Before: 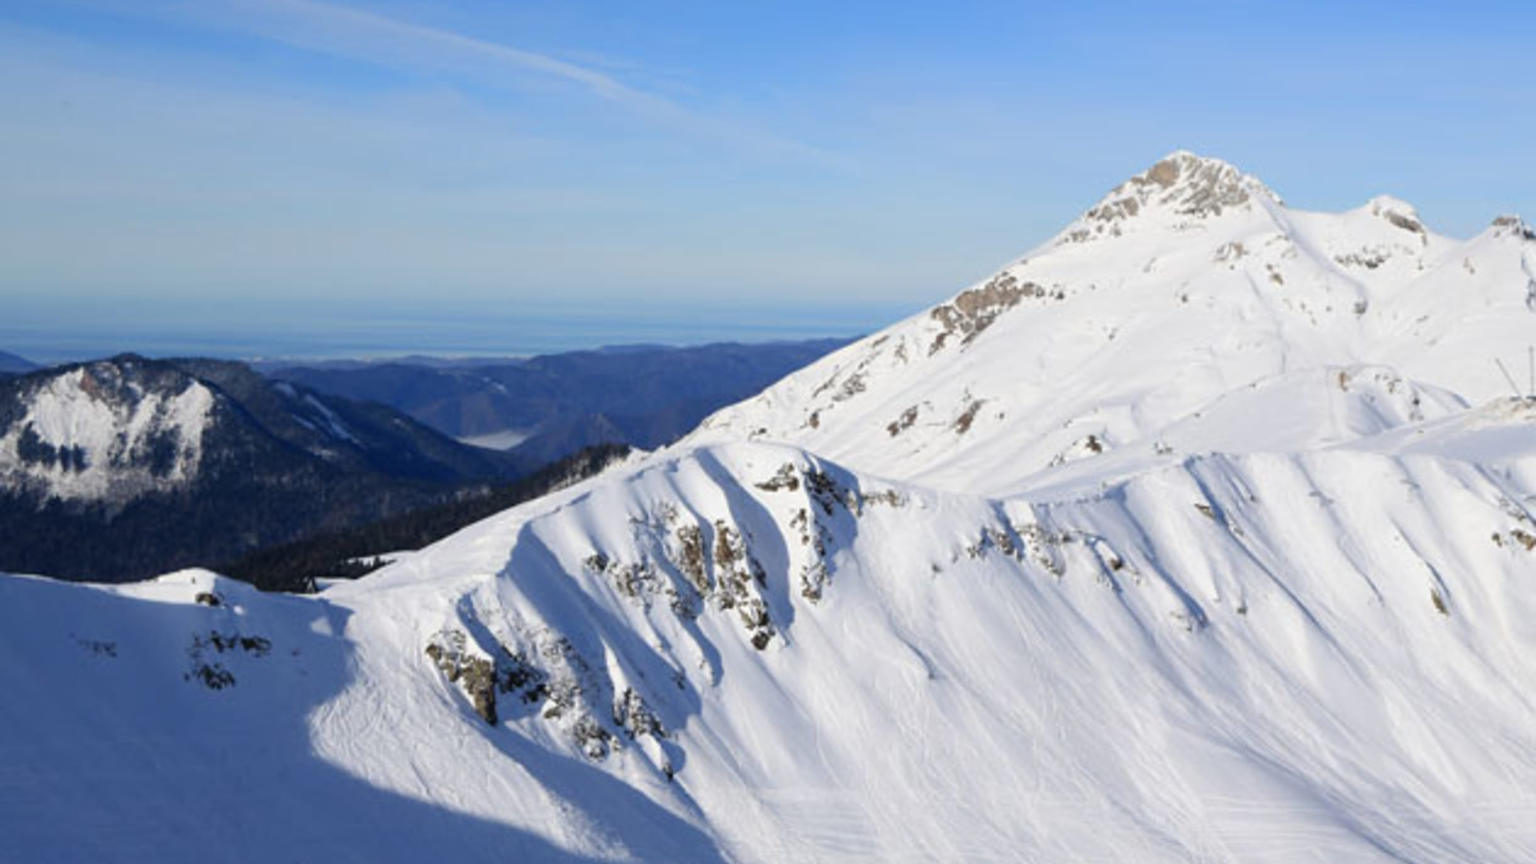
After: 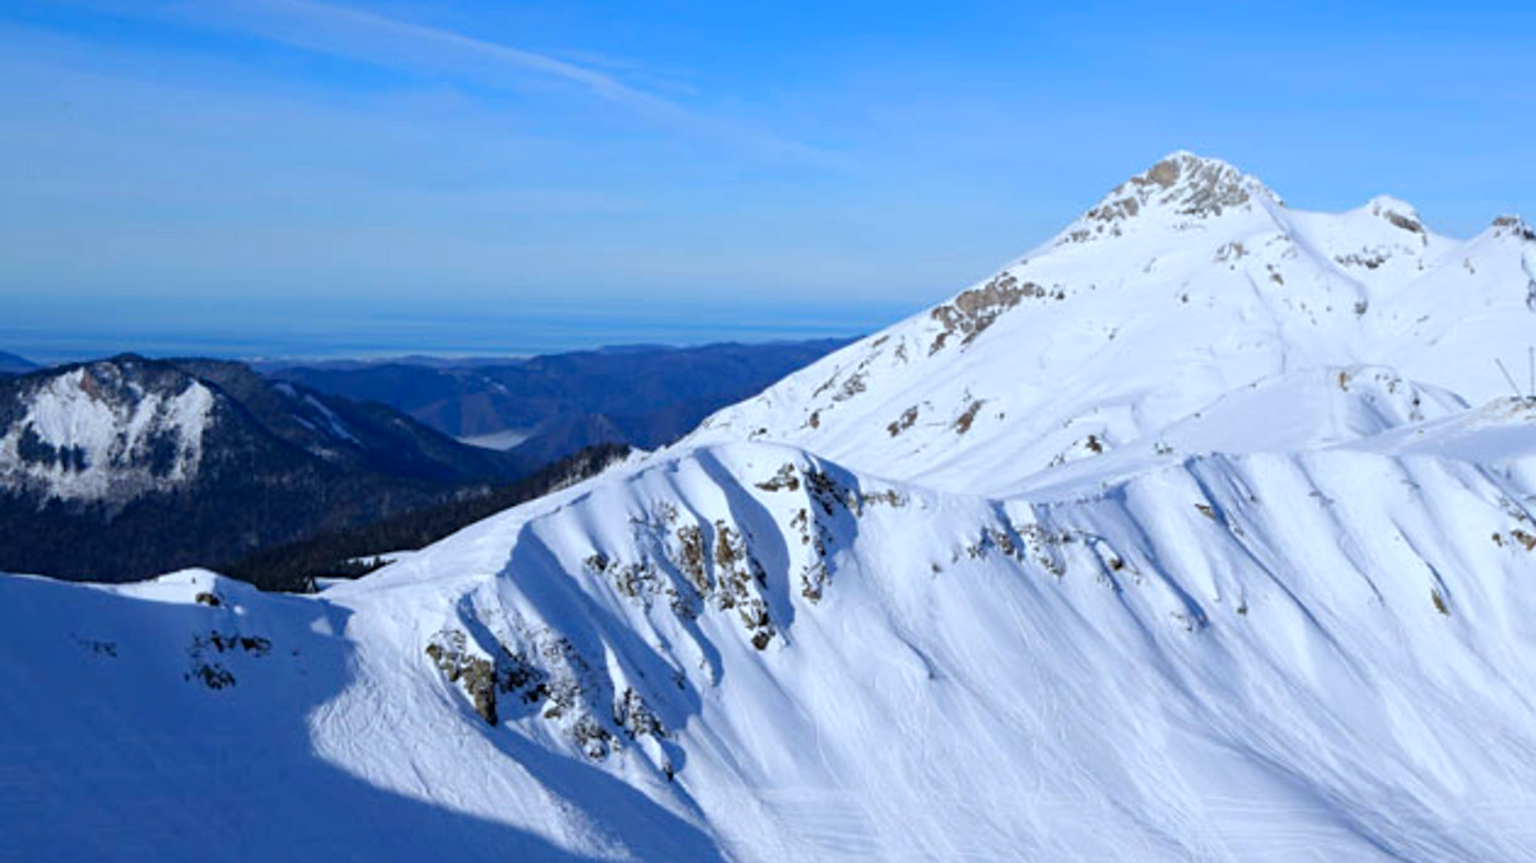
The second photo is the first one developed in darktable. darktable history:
color calibration: illuminant as shot in camera, x 0.378, y 0.381, temperature 4093.13 K, saturation algorithm version 1 (2020)
haze removal: strength 0.25, distance 0.25, compatibility mode true, adaptive false
